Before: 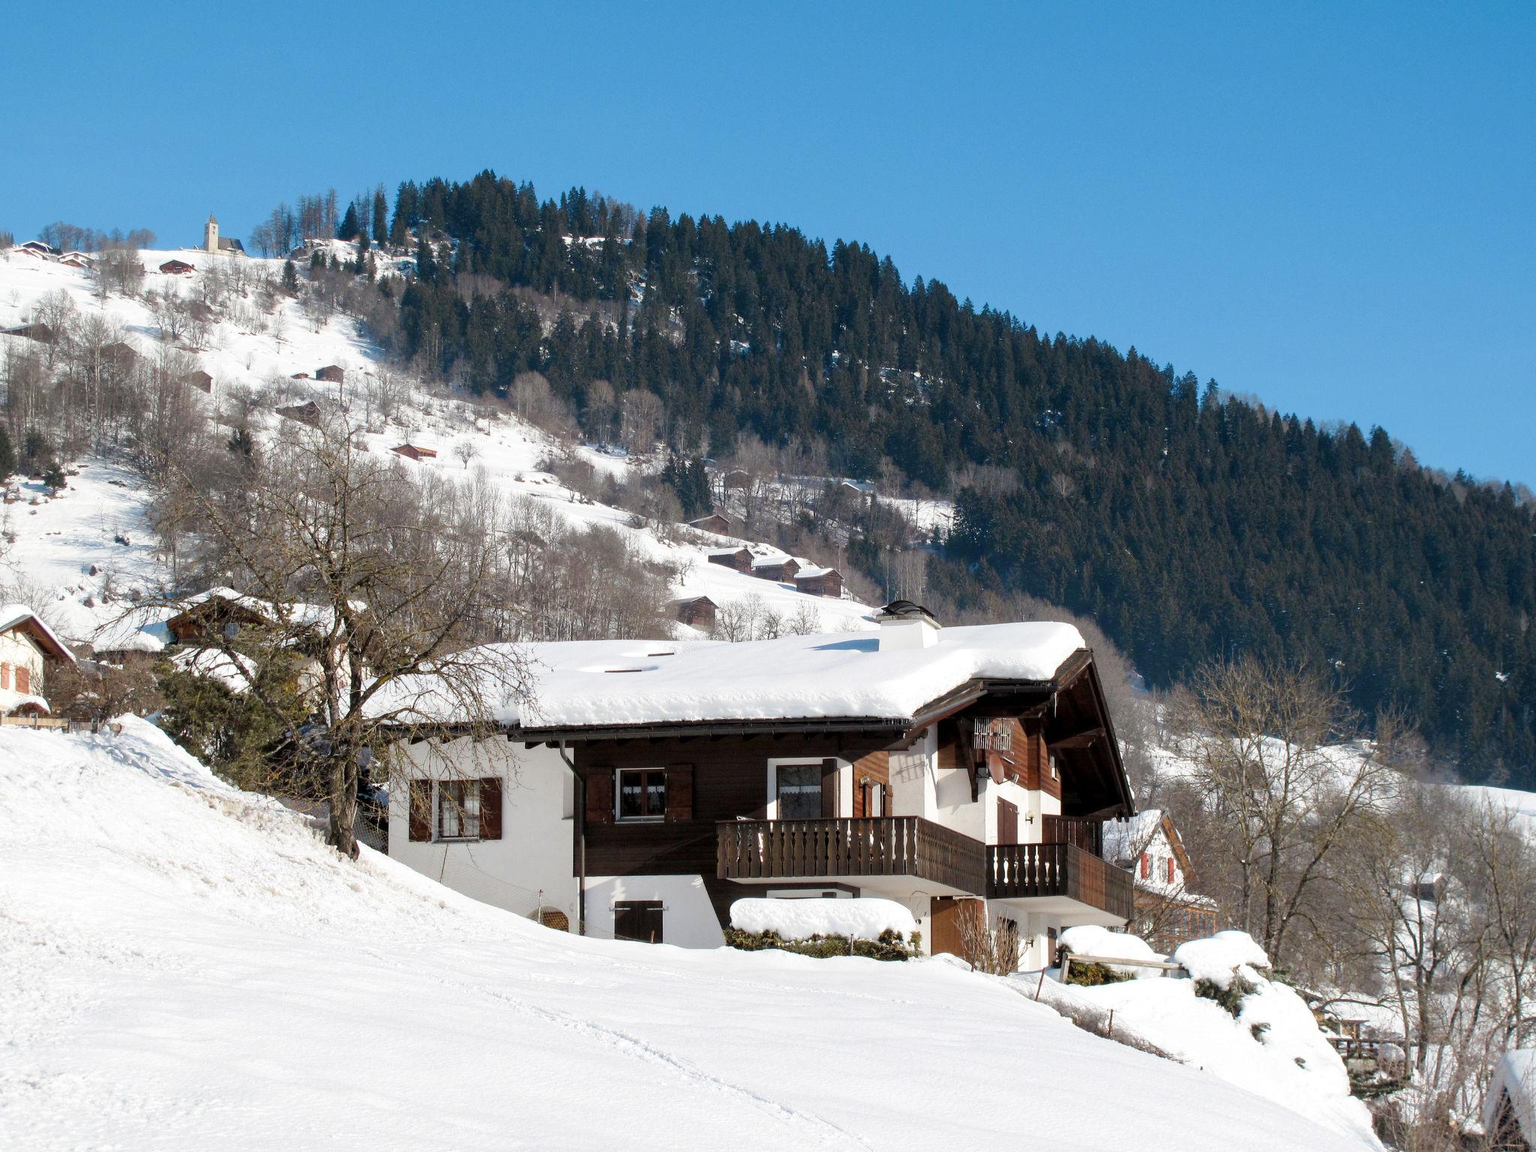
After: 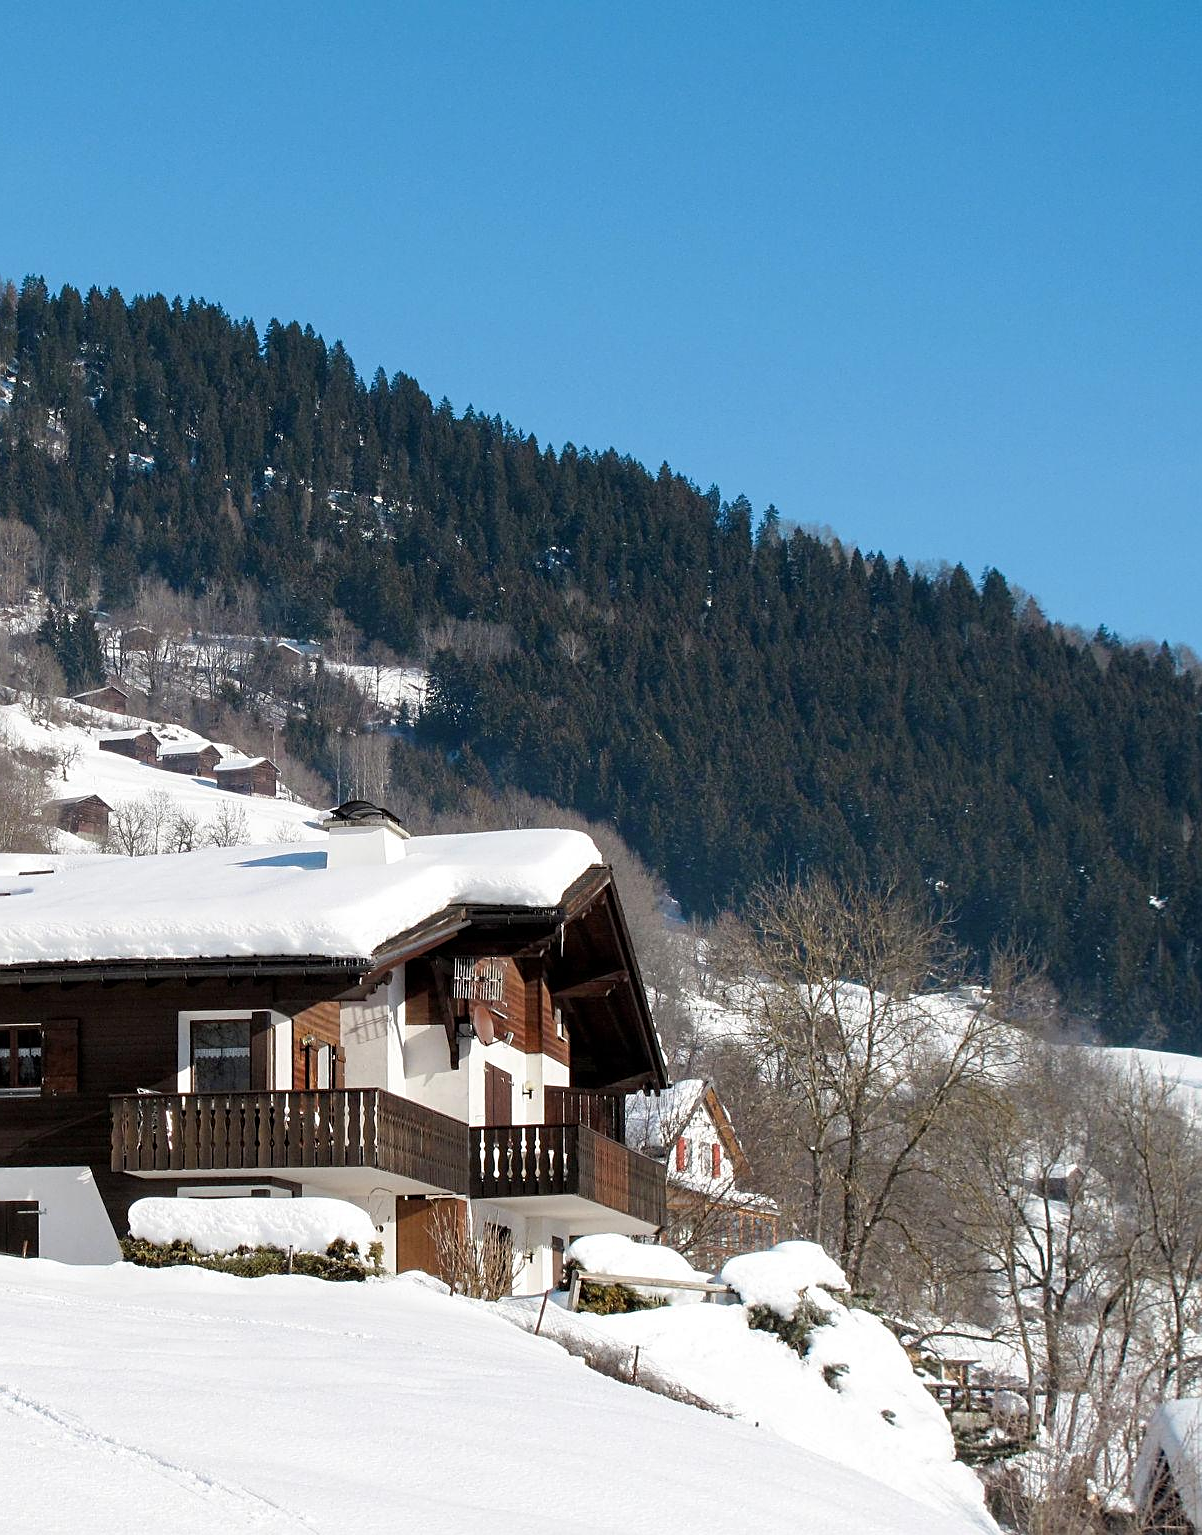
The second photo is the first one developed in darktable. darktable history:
sharpen: on, module defaults
crop: left 41.266%
